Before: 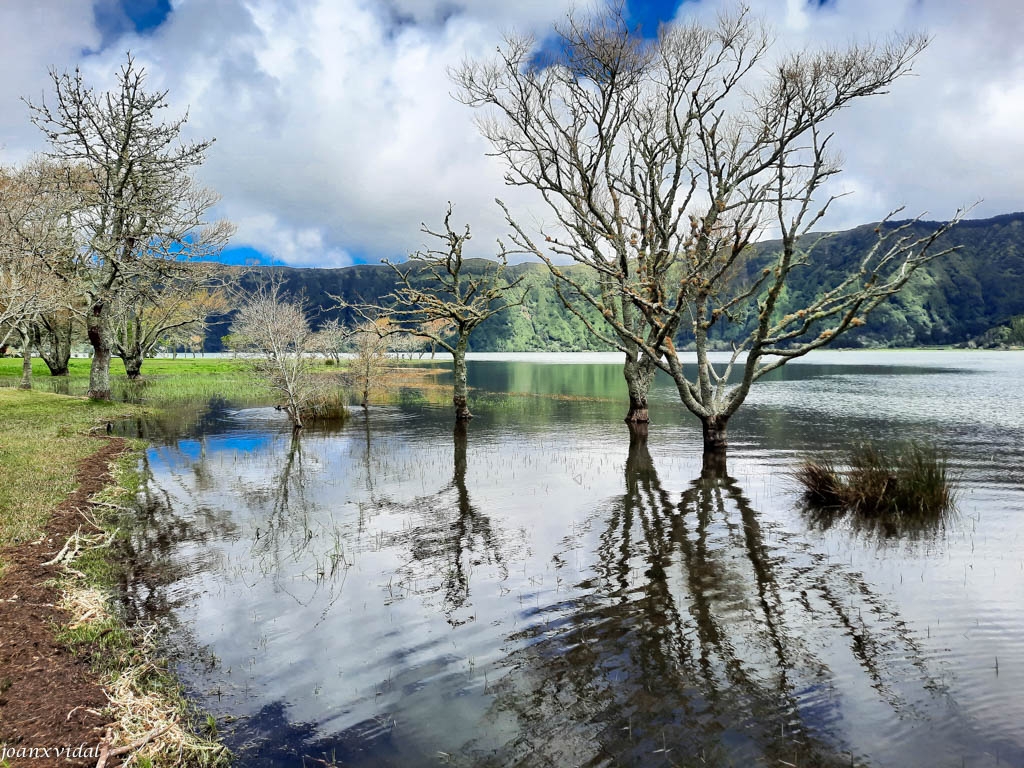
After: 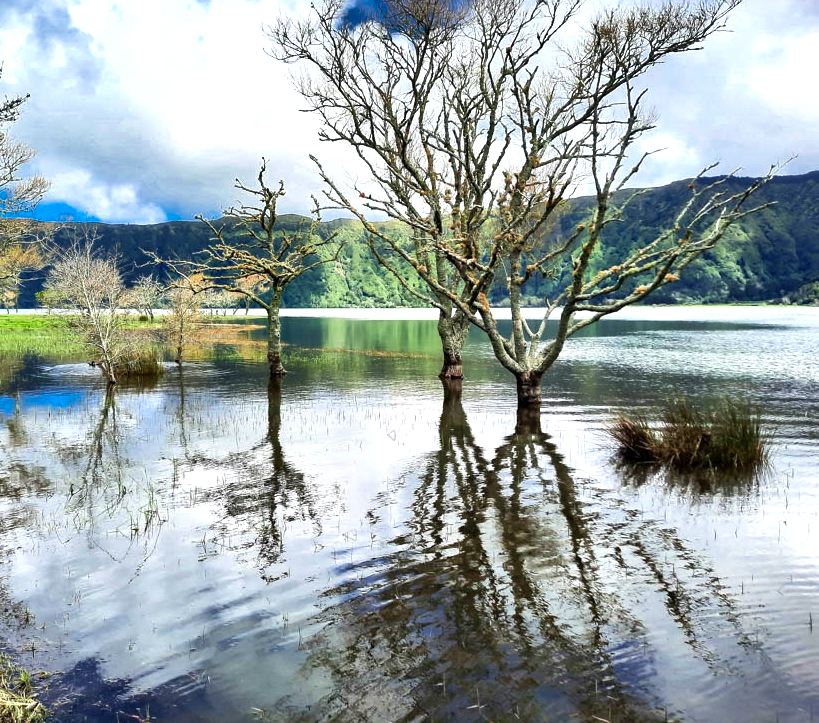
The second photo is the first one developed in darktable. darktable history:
shadows and highlights: shadows 43.59, white point adjustment -1.5, soften with gaussian
crop and rotate: left 18.175%, top 5.77%, right 1.761%
velvia: on, module defaults
exposure: exposure 0.585 EV, compensate exposure bias true, compensate highlight preservation false
